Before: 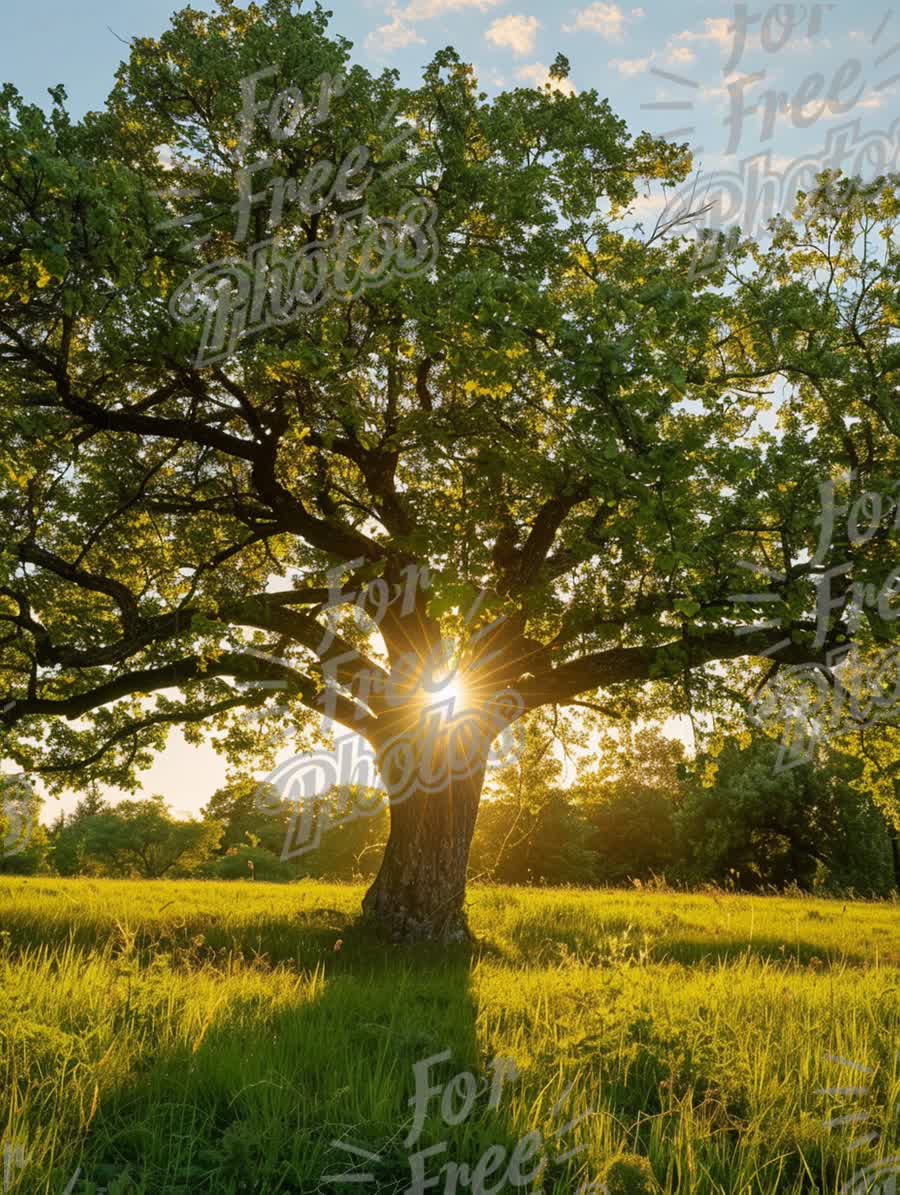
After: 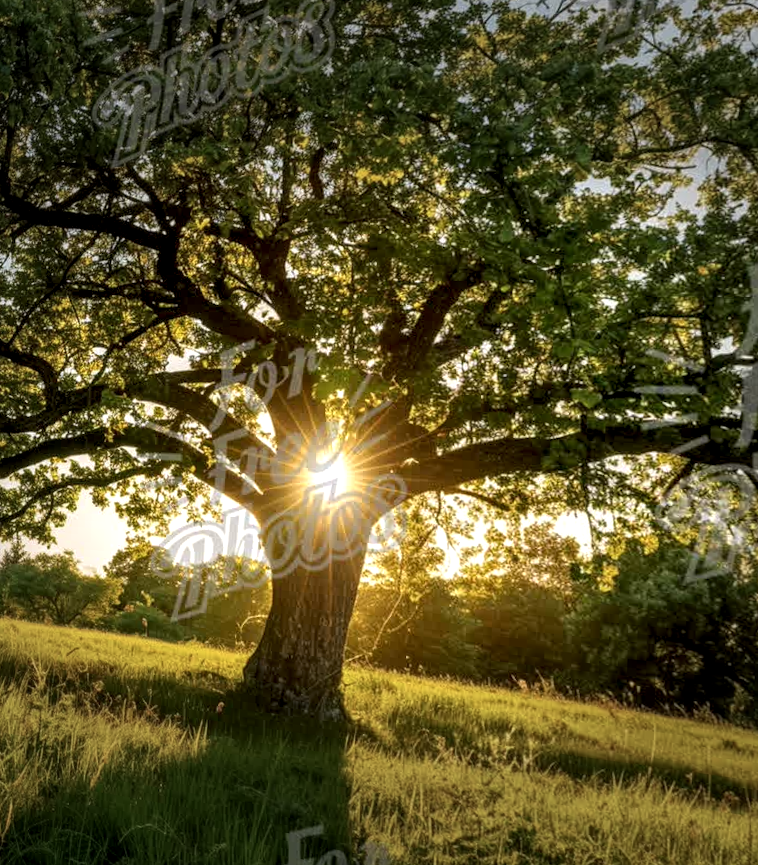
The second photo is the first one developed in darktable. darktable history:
rotate and perspective: rotation 1.69°, lens shift (vertical) -0.023, lens shift (horizontal) -0.291, crop left 0.025, crop right 0.988, crop top 0.092, crop bottom 0.842
crop and rotate: left 4.842%, top 15.51%, right 10.668%
local contrast: detail 160%
vignetting: fall-off start 70.97%, brightness -0.584, saturation -0.118, width/height ratio 1.333
